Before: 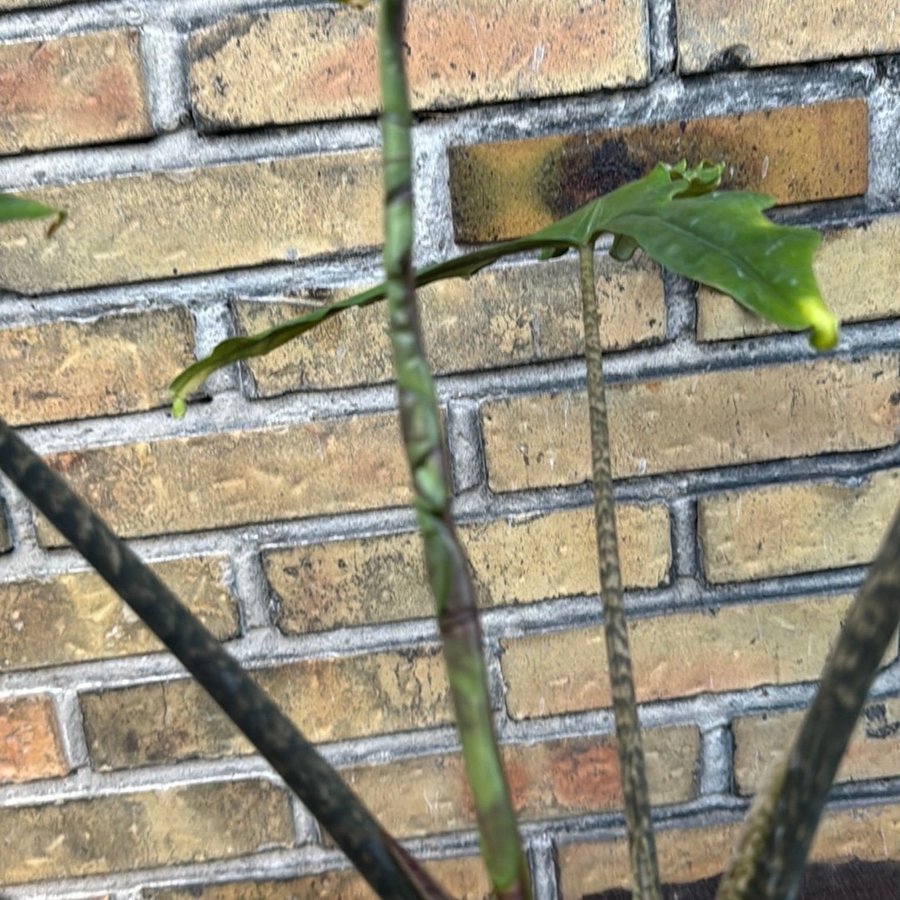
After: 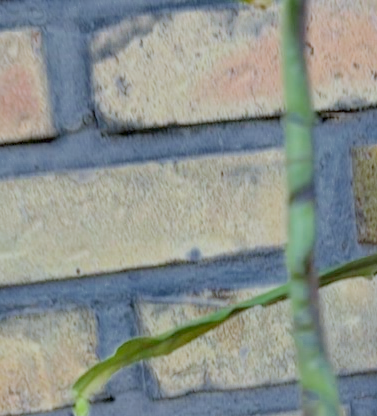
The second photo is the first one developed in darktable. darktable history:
filmic rgb: black relative exposure -14 EV, white relative exposure 8 EV, threshold 3 EV, hardness 3.74, latitude 50%, contrast 0.5, color science v5 (2021), contrast in shadows safe, contrast in highlights safe, enable highlight reconstruction true
white balance: red 0.931, blue 1.11
color zones: curves: ch0 [(0, 0.497) (0.143, 0.5) (0.286, 0.5) (0.429, 0.483) (0.571, 0.116) (0.714, -0.006) (0.857, 0.28) (1, 0.497)]
levels: levels [0, 0.43, 0.859]
crop and rotate: left 10.817%, top 0.062%, right 47.194%, bottom 53.626%
